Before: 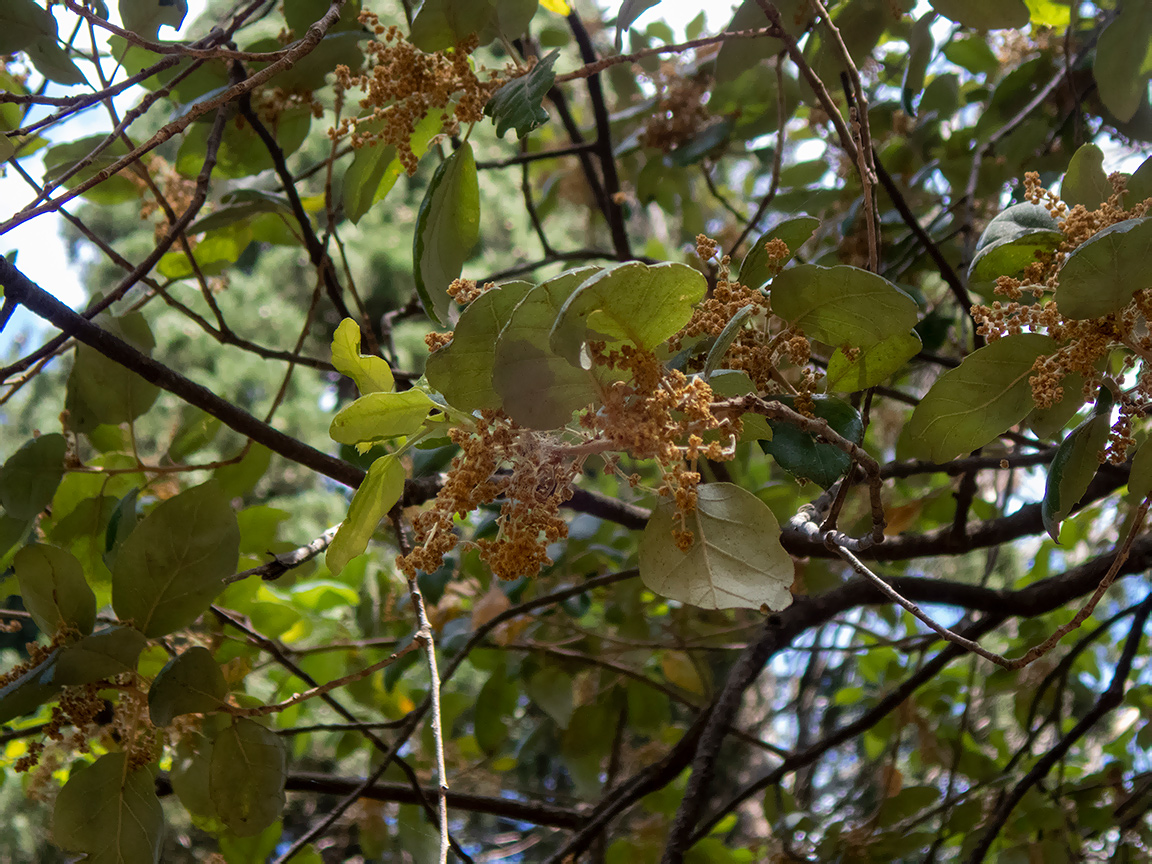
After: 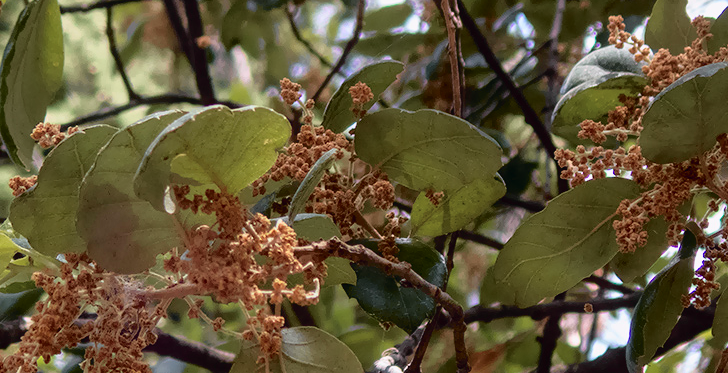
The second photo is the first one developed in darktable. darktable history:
crop: left 36.182%, top 18.113%, right 0.588%, bottom 38.704%
tone curve: curves: ch0 [(0, 0.009) (0.105, 0.08) (0.195, 0.18) (0.283, 0.316) (0.384, 0.434) (0.485, 0.531) (0.638, 0.69) (0.81, 0.872) (1, 0.977)]; ch1 [(0, 0) (0.161, 0.092) (0.35, 0.33) (0.379, 0.401) (0.456, 0.469) (0.498, 0.502) (0.52, 0.536) (0.586, 0.617) (0.635, 0.655) (1, 1)]; ch2 [(0, 0) (0.371, 0.362) (0.437, 0.437) (0.483, 0.484) (0.53, 0.515) (0.56, 0.571) (0.622, 0.606) (1, 1)], color space Lab, independent channels, preserve colors none
